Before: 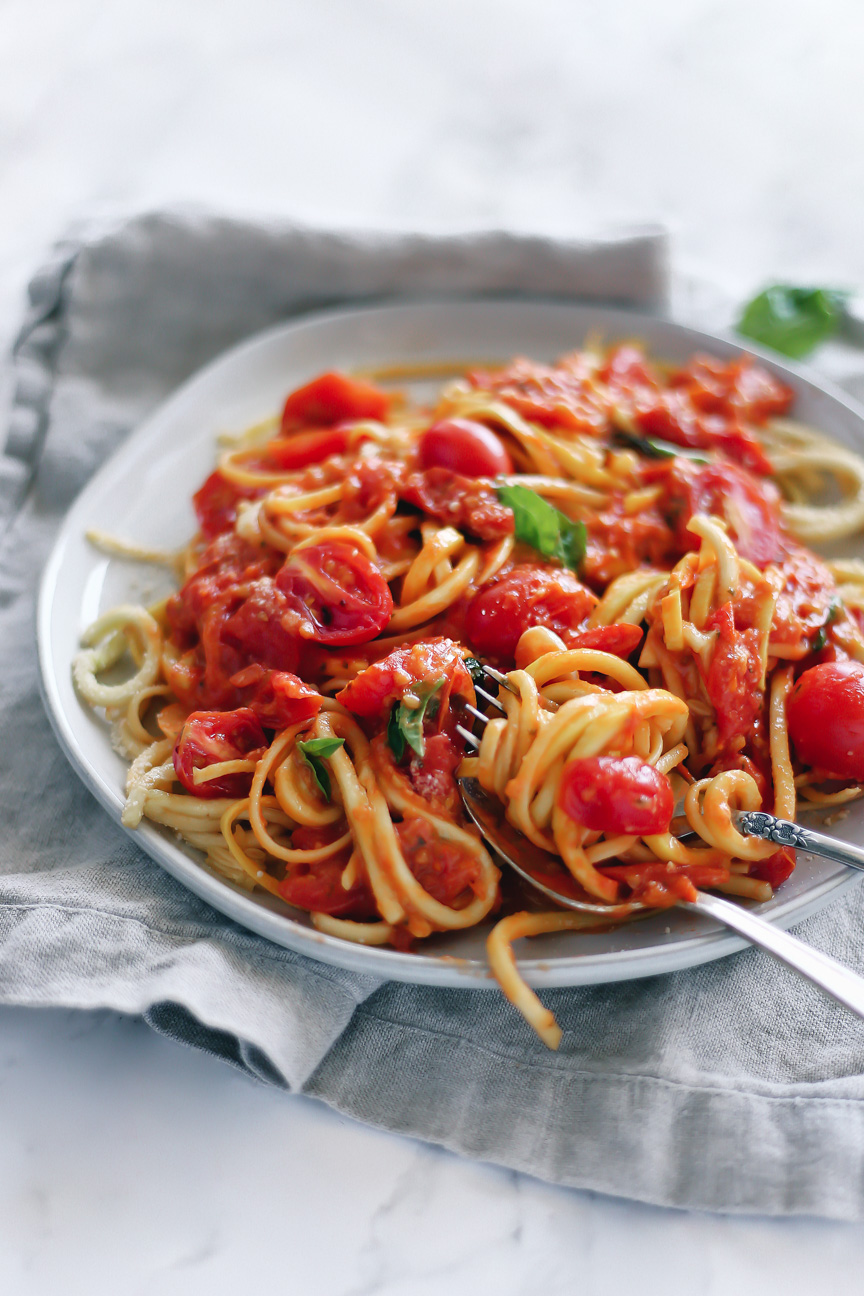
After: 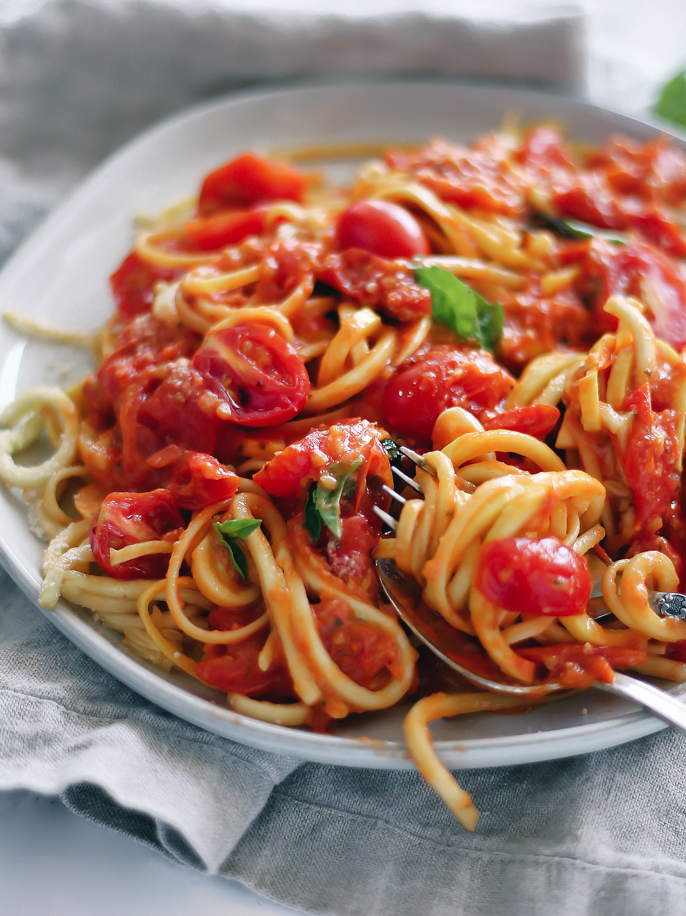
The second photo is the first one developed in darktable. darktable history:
crop: left 9.712%, top 16.928%, right 10.845%, bottom 12.332%
tone equalizer: on, module defaults
